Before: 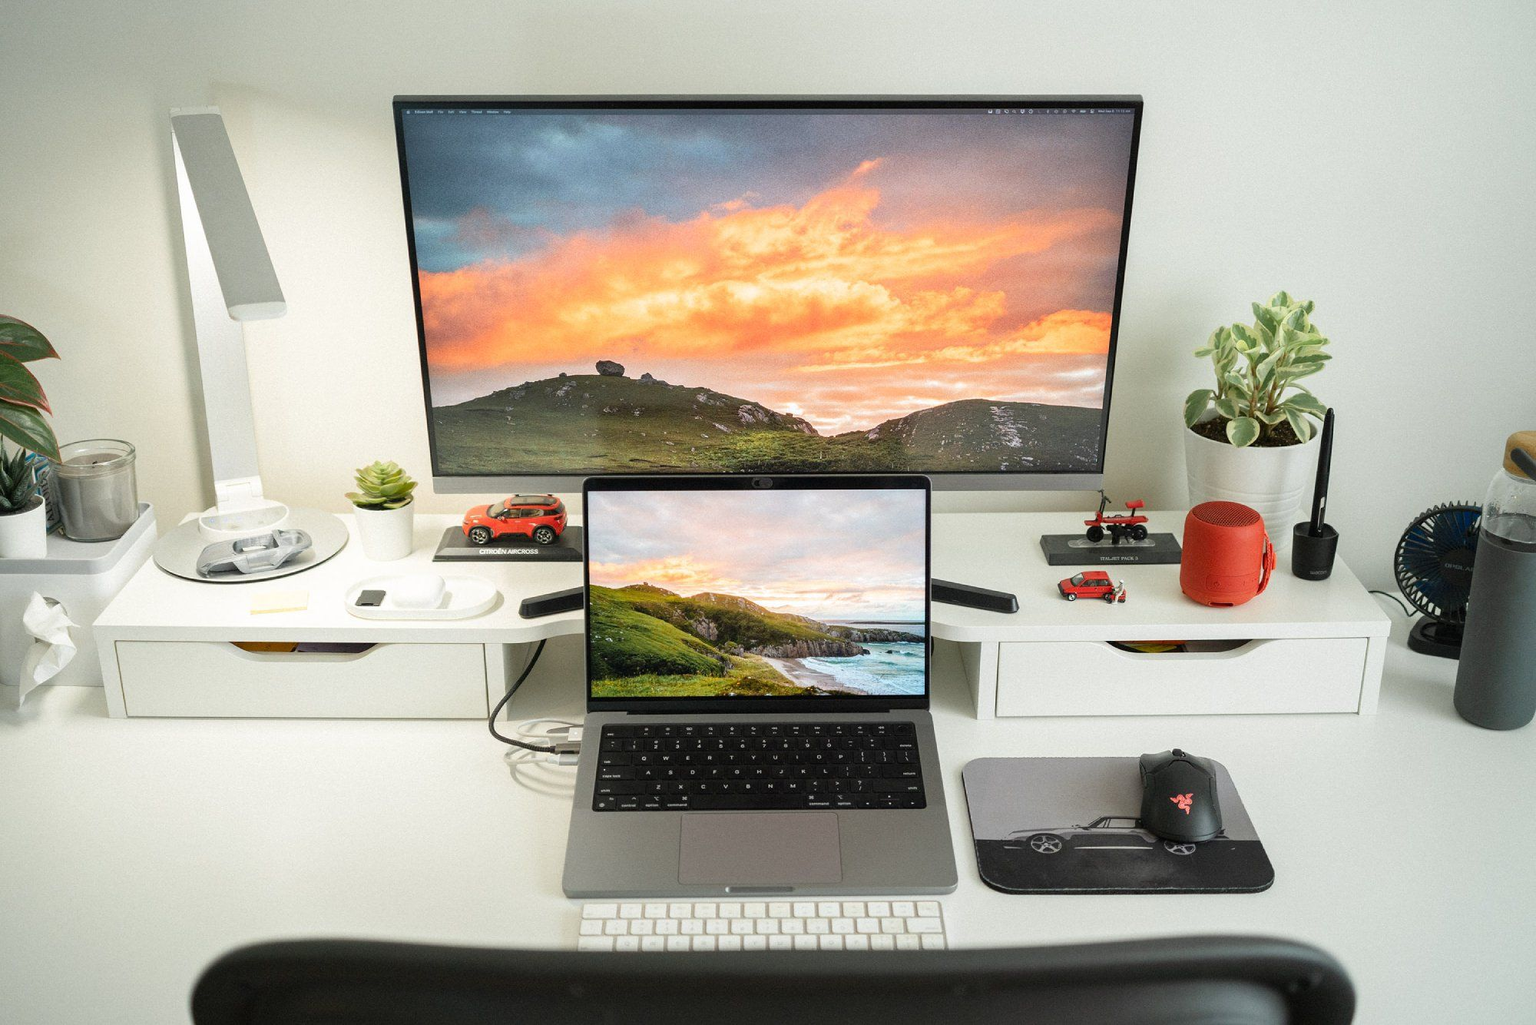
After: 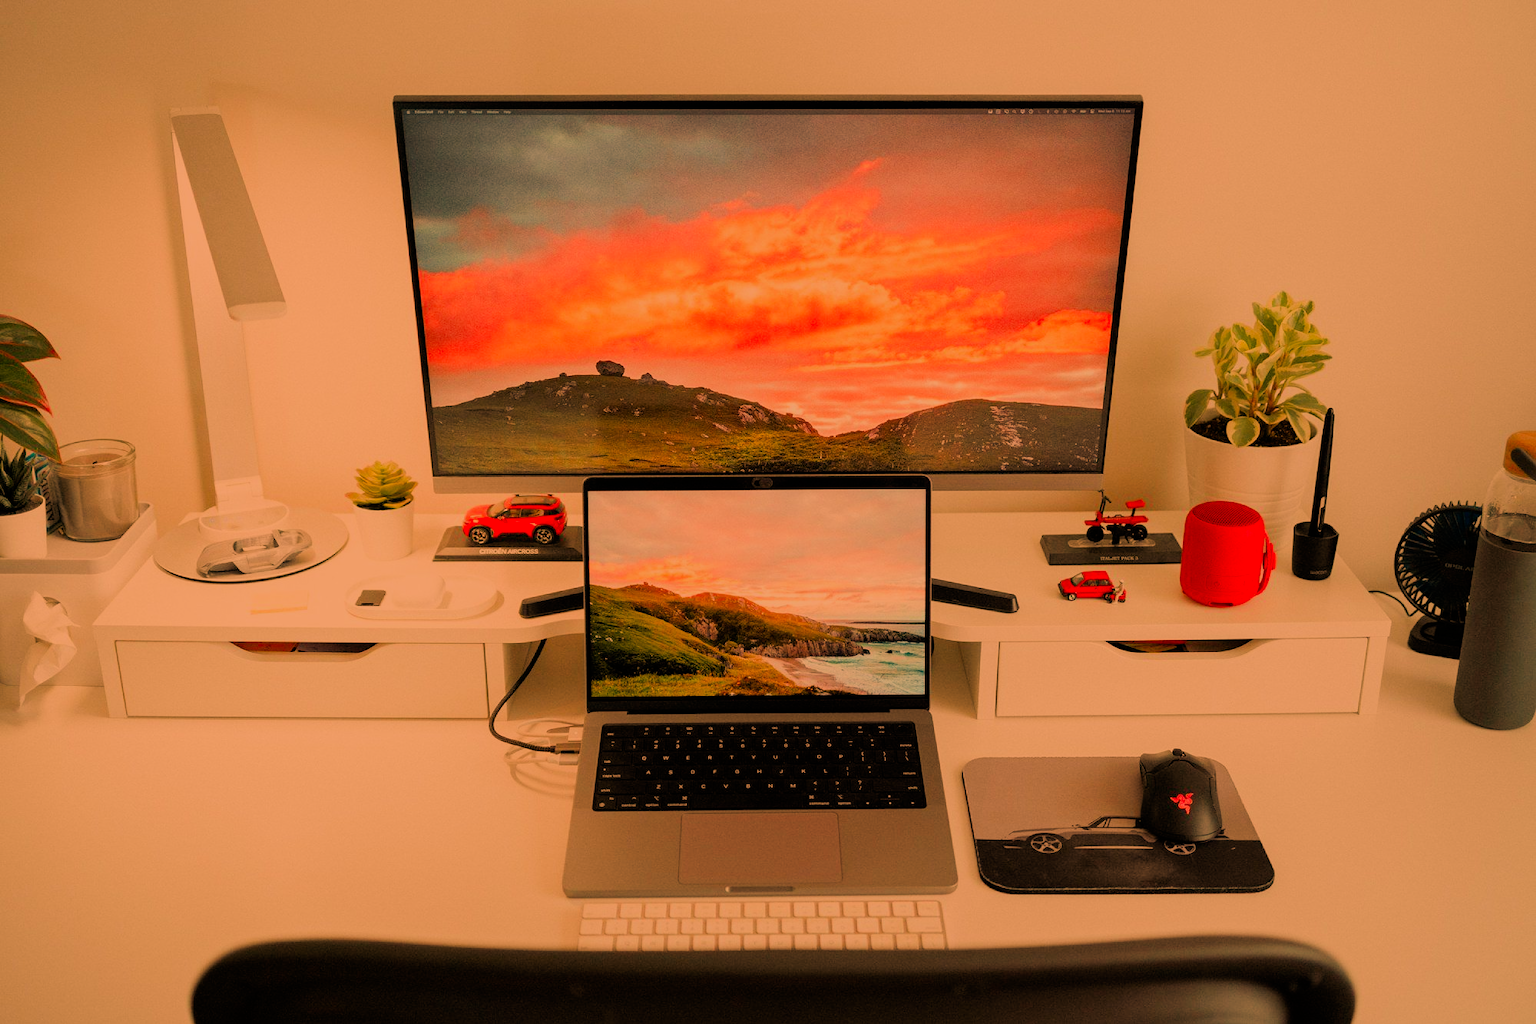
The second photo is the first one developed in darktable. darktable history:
filmic rgb: black relative exposure -7.32 EV, white relative exposure 5.09 EV, hardness 3.2
vibrance: vibrance 78%
contrast brightness saturation: contrast 0.04, saturation 0.16
white balance: red 1.467, blue 0.684
exposure: black level correction 0, exposure -0.766 EV, compensate highlight preservation false
